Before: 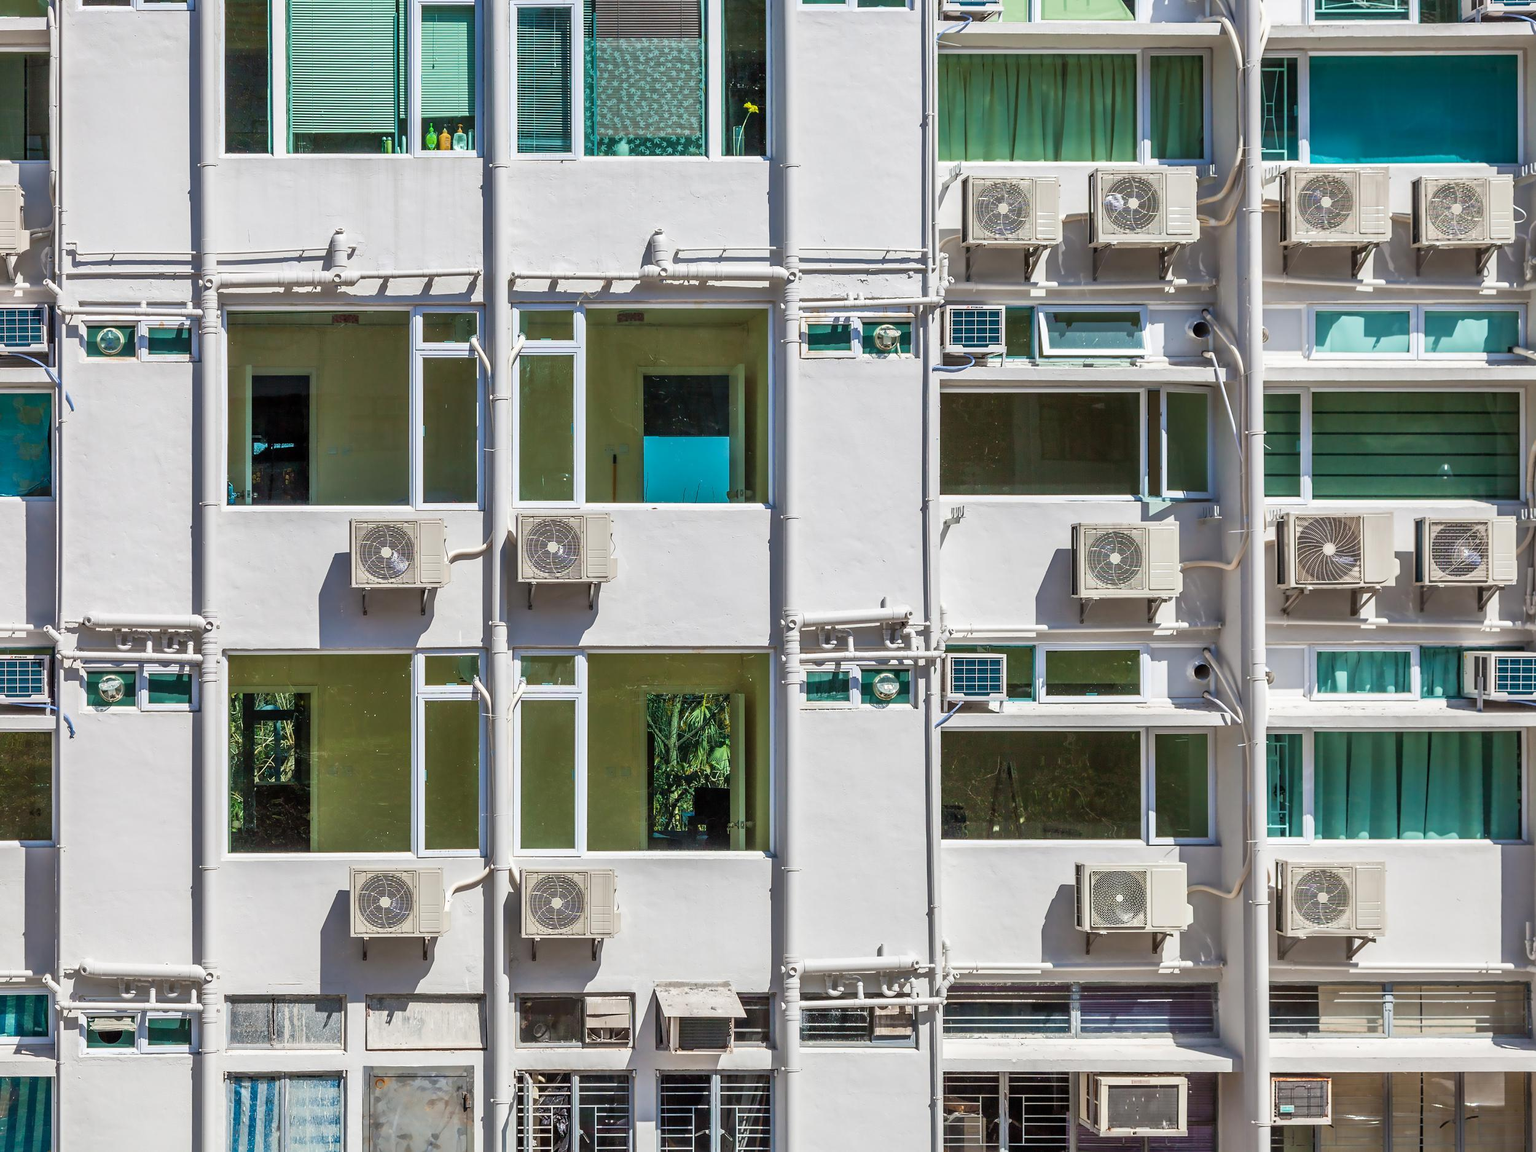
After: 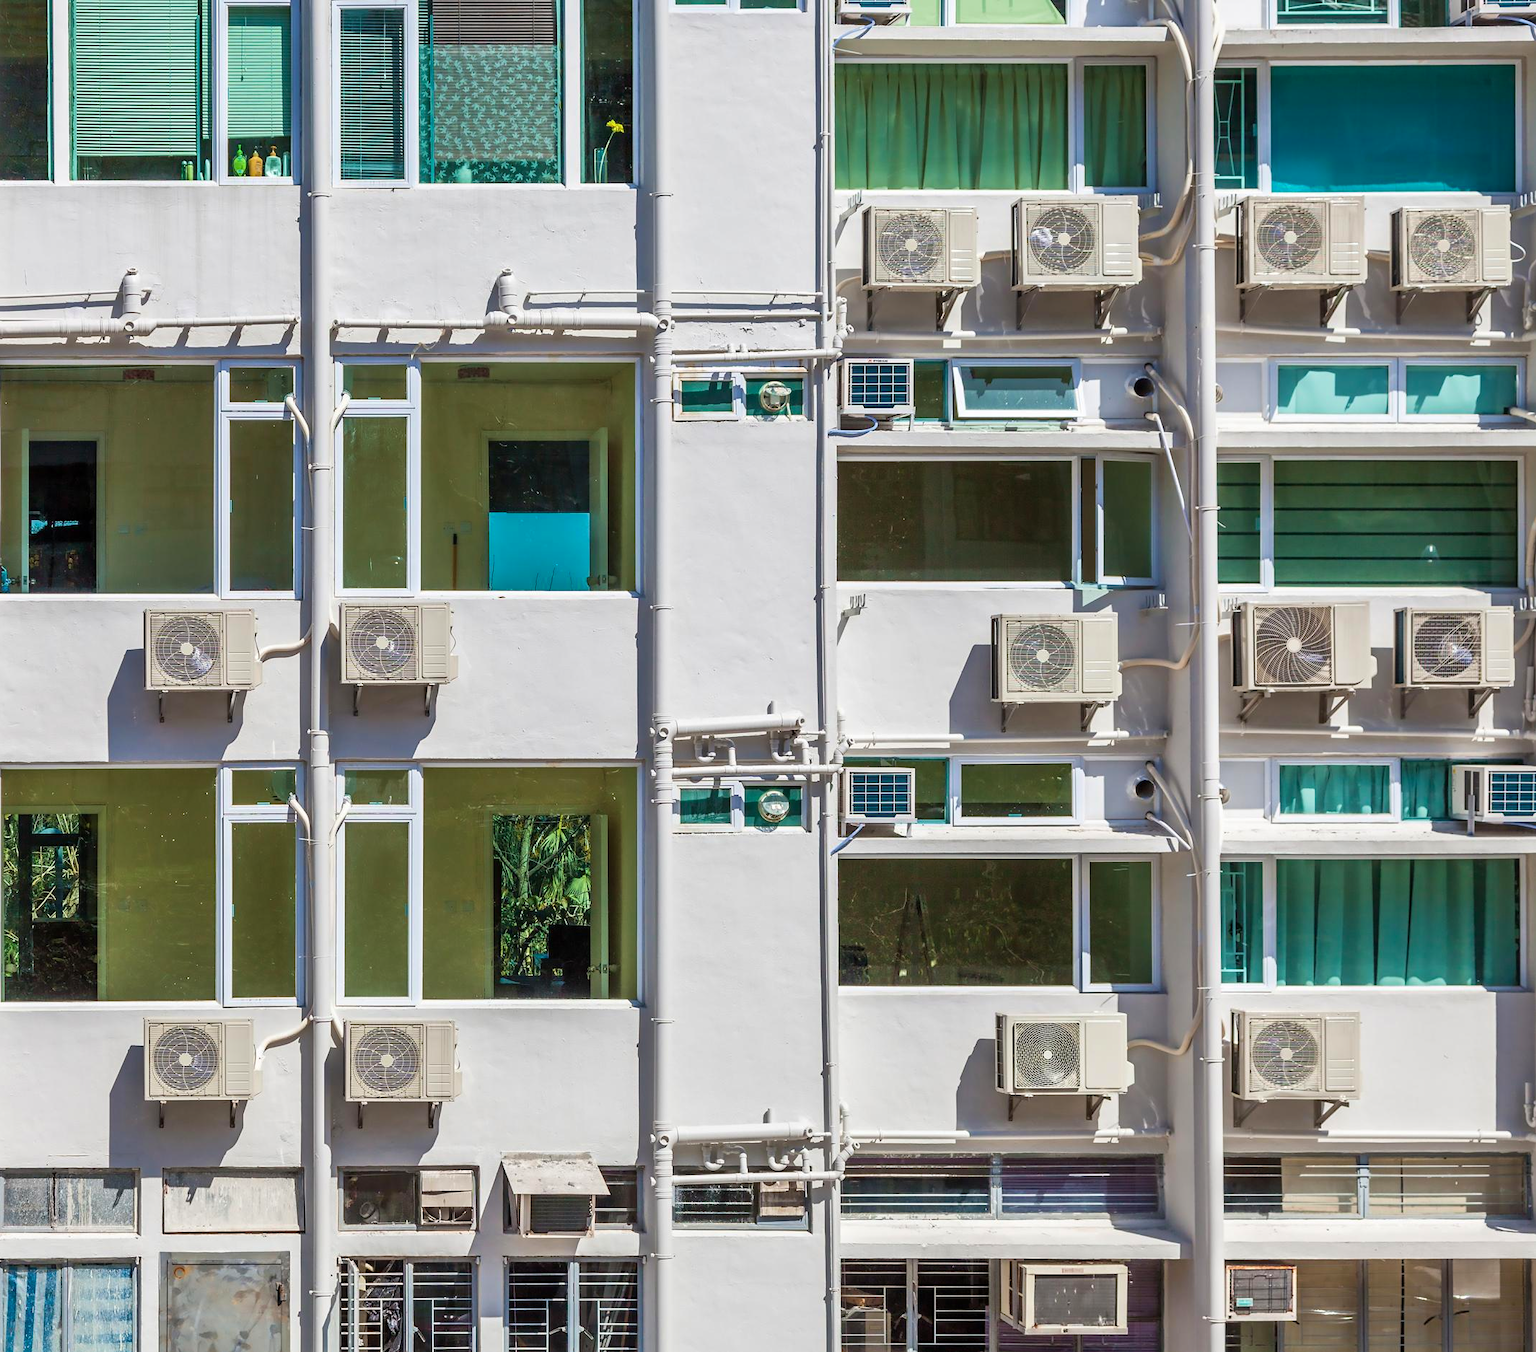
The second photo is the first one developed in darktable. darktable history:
velvia: strength 15.64%
crop and rotate: left 14.813%
